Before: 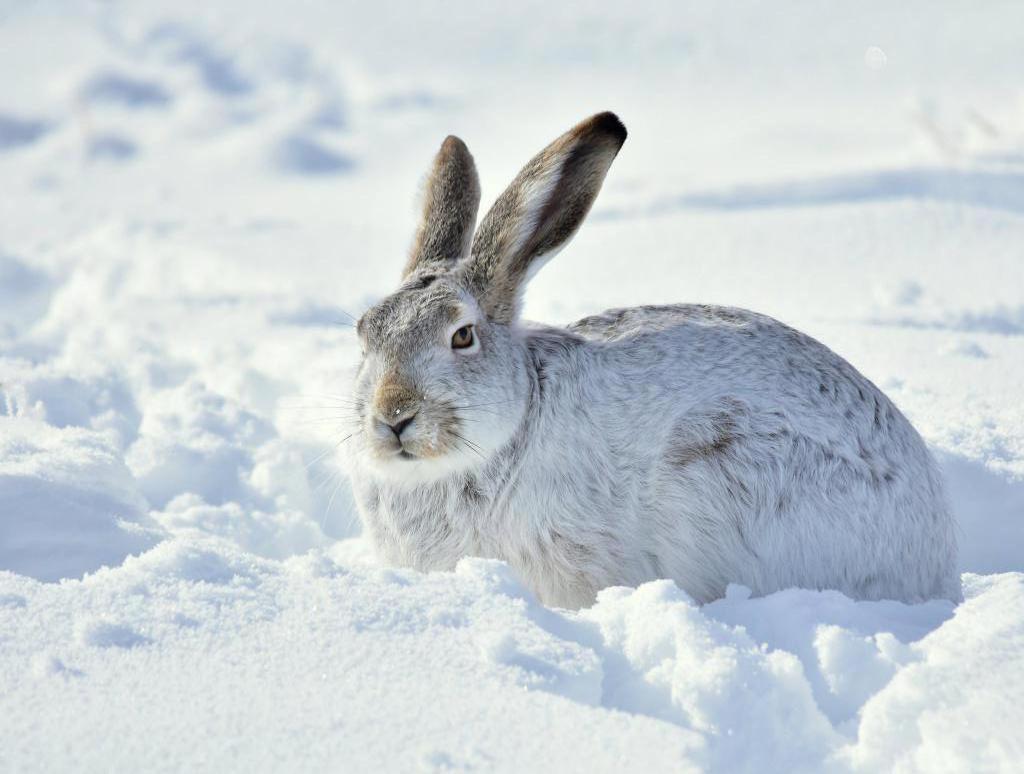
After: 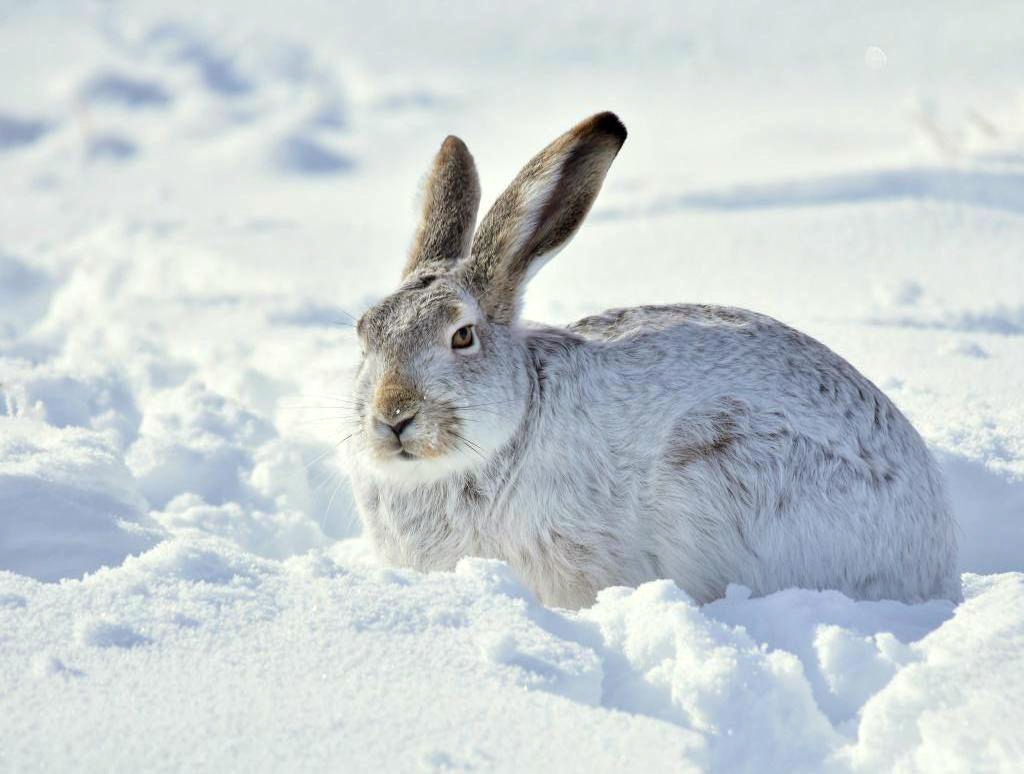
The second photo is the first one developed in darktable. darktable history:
color balance rgb: power › chroma 0.693%, power › hue 60°, perceptual saturation grading › global saturation 0.311%, global vibrance 20%
local contrast: highlights 104%, shadows 100%, detail 120%, midtone range 0.2
